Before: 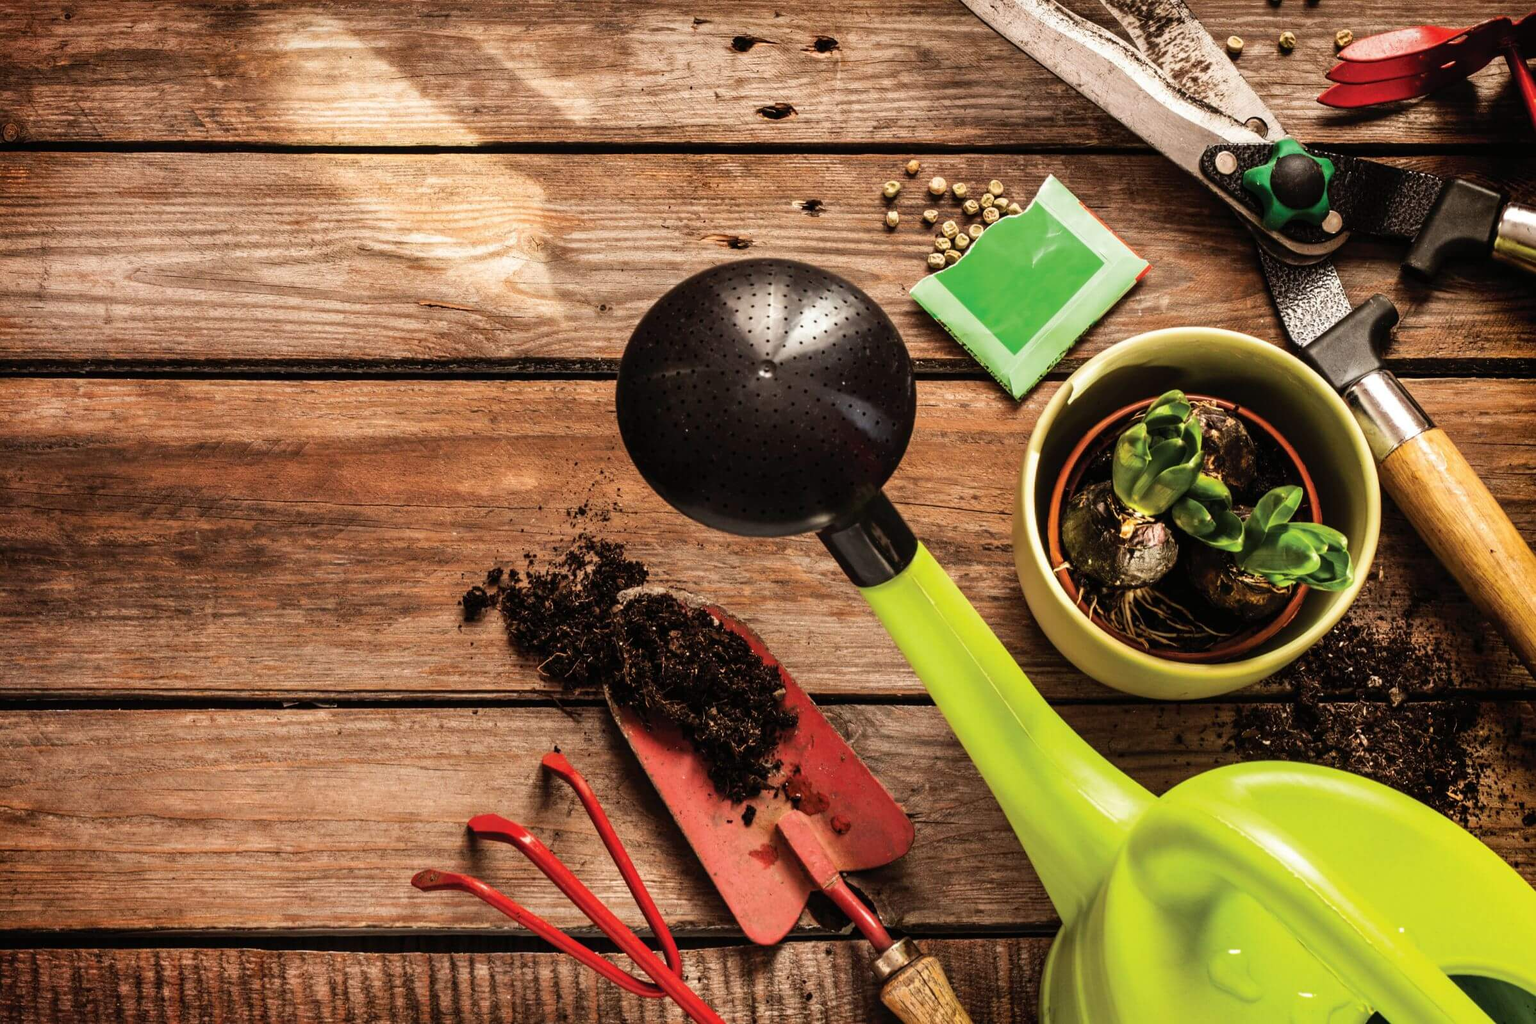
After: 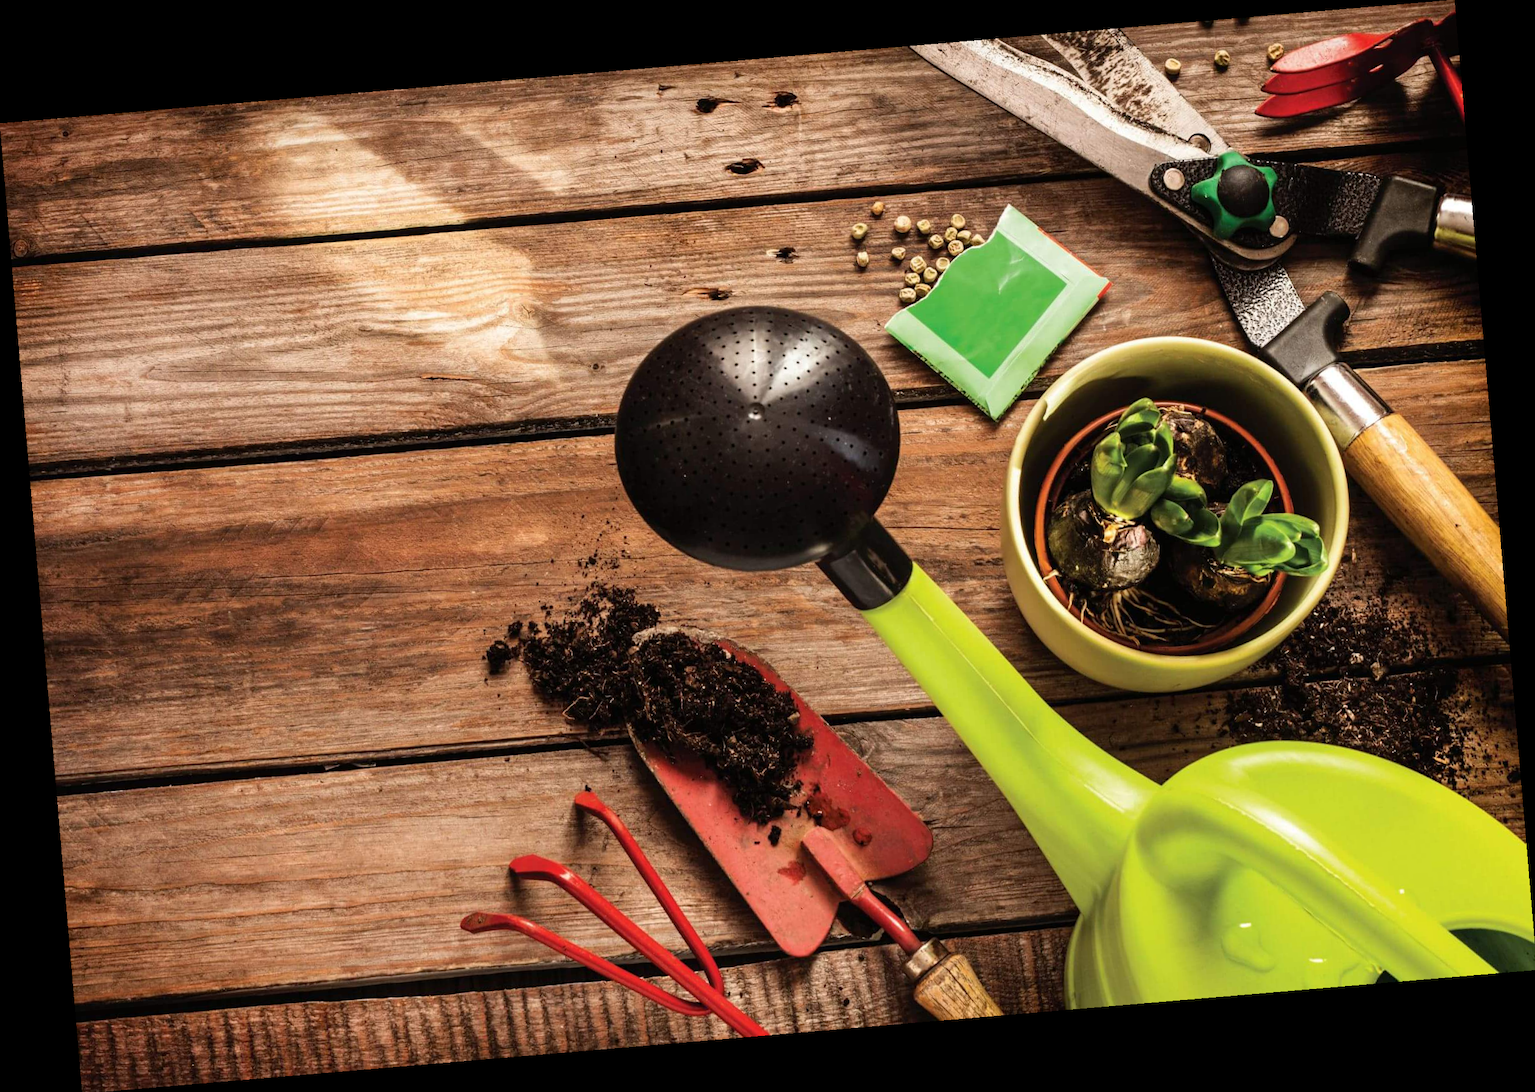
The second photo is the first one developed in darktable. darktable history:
rotate and perspective: rotation -4.86°, automatic cropping off
color balance rgb: on, module defaults
